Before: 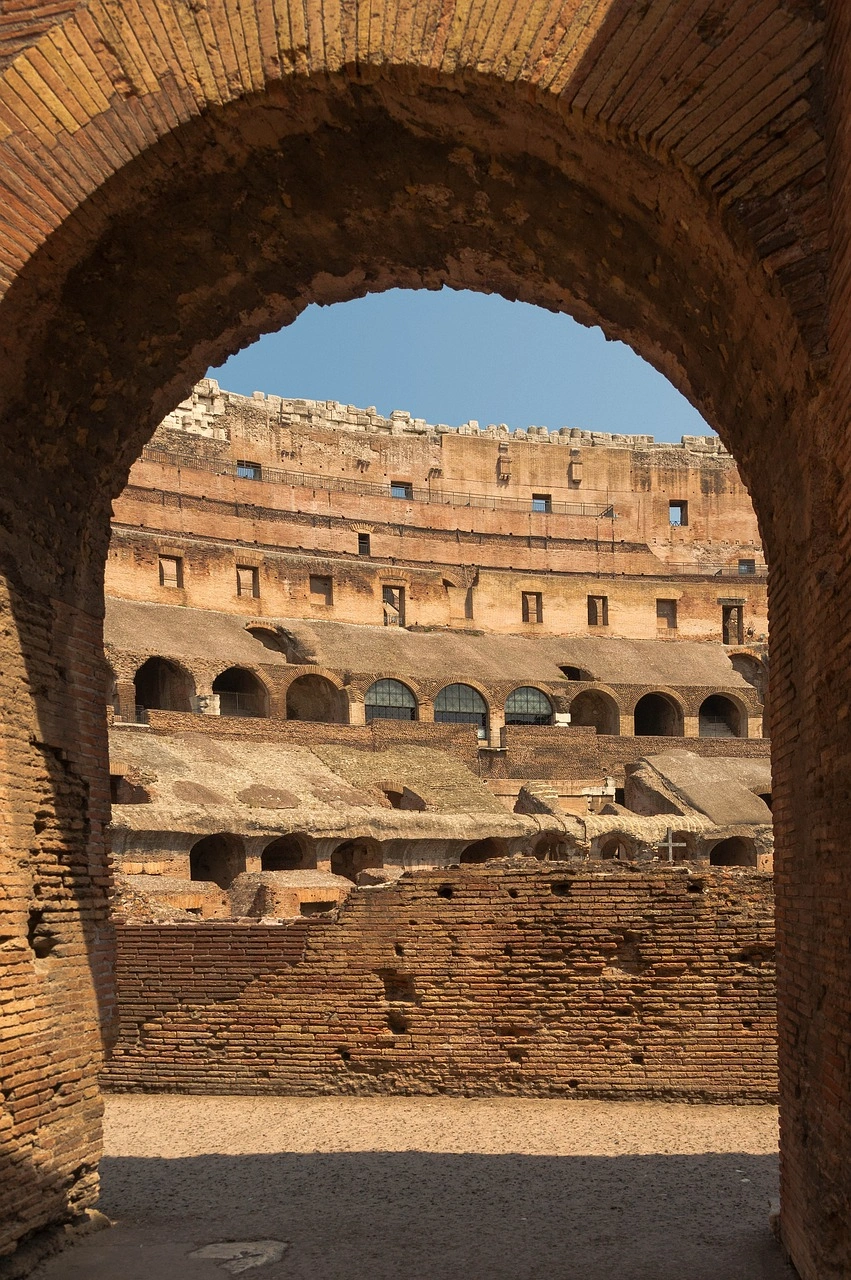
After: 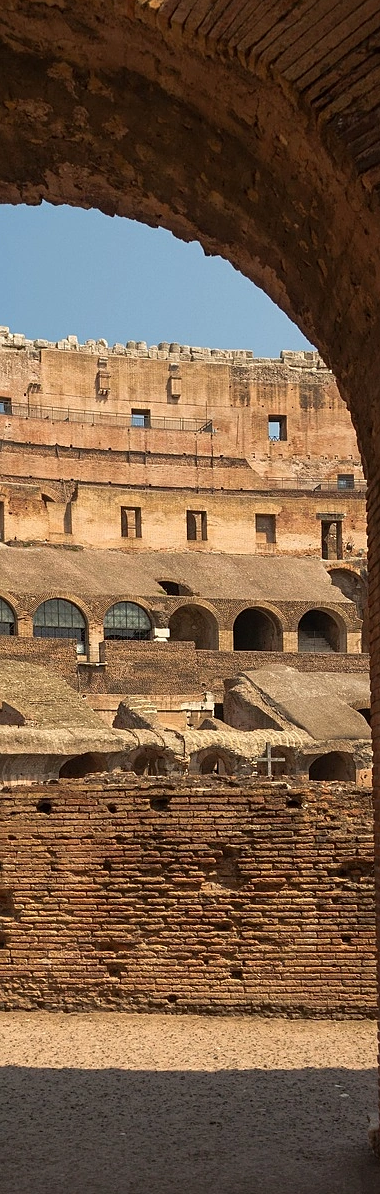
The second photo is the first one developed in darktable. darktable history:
crop: left 47.171%, top 6.648%, right 8.107%
sharpen: amount 0.21
